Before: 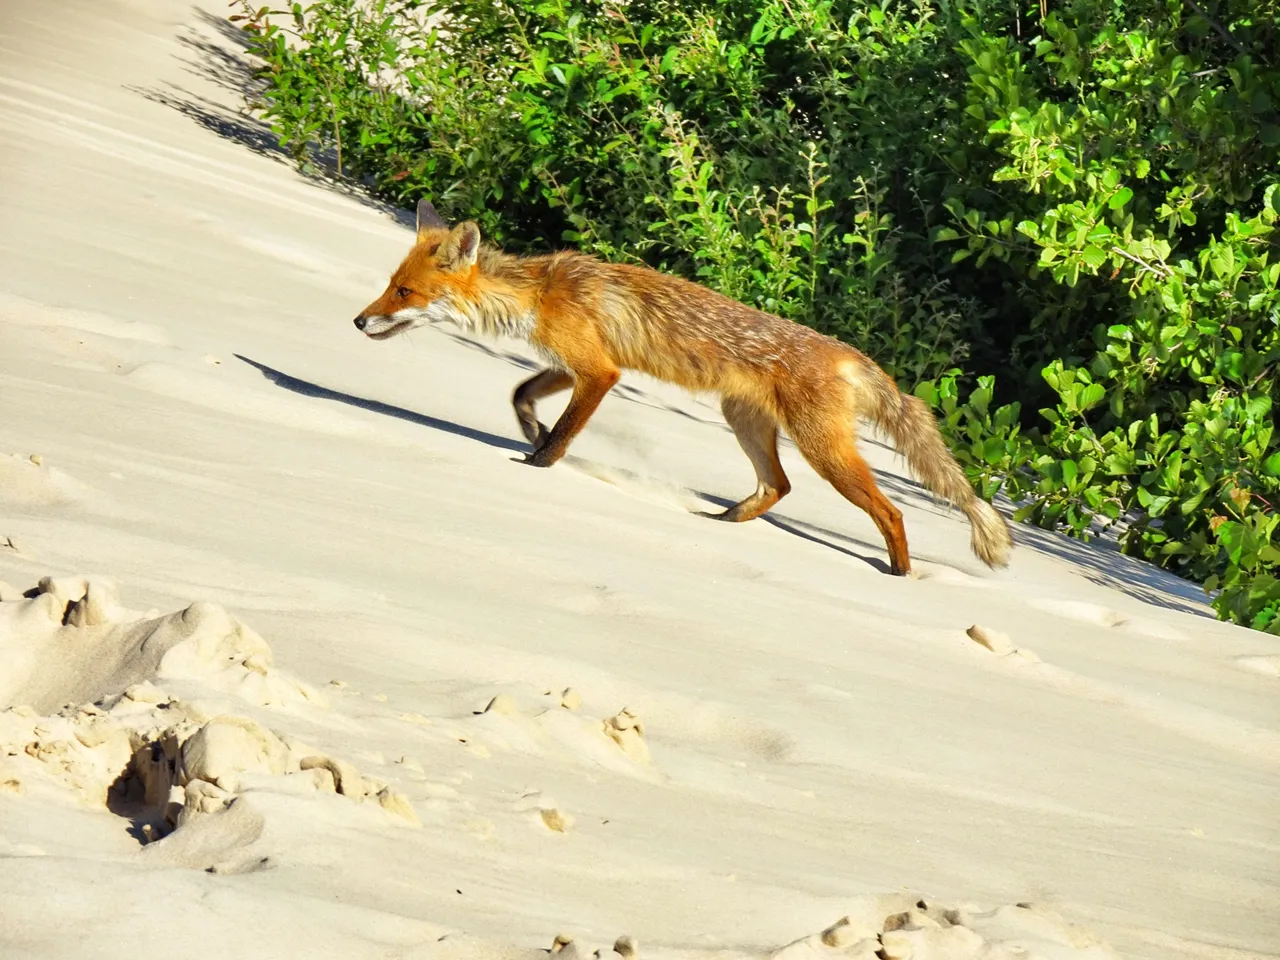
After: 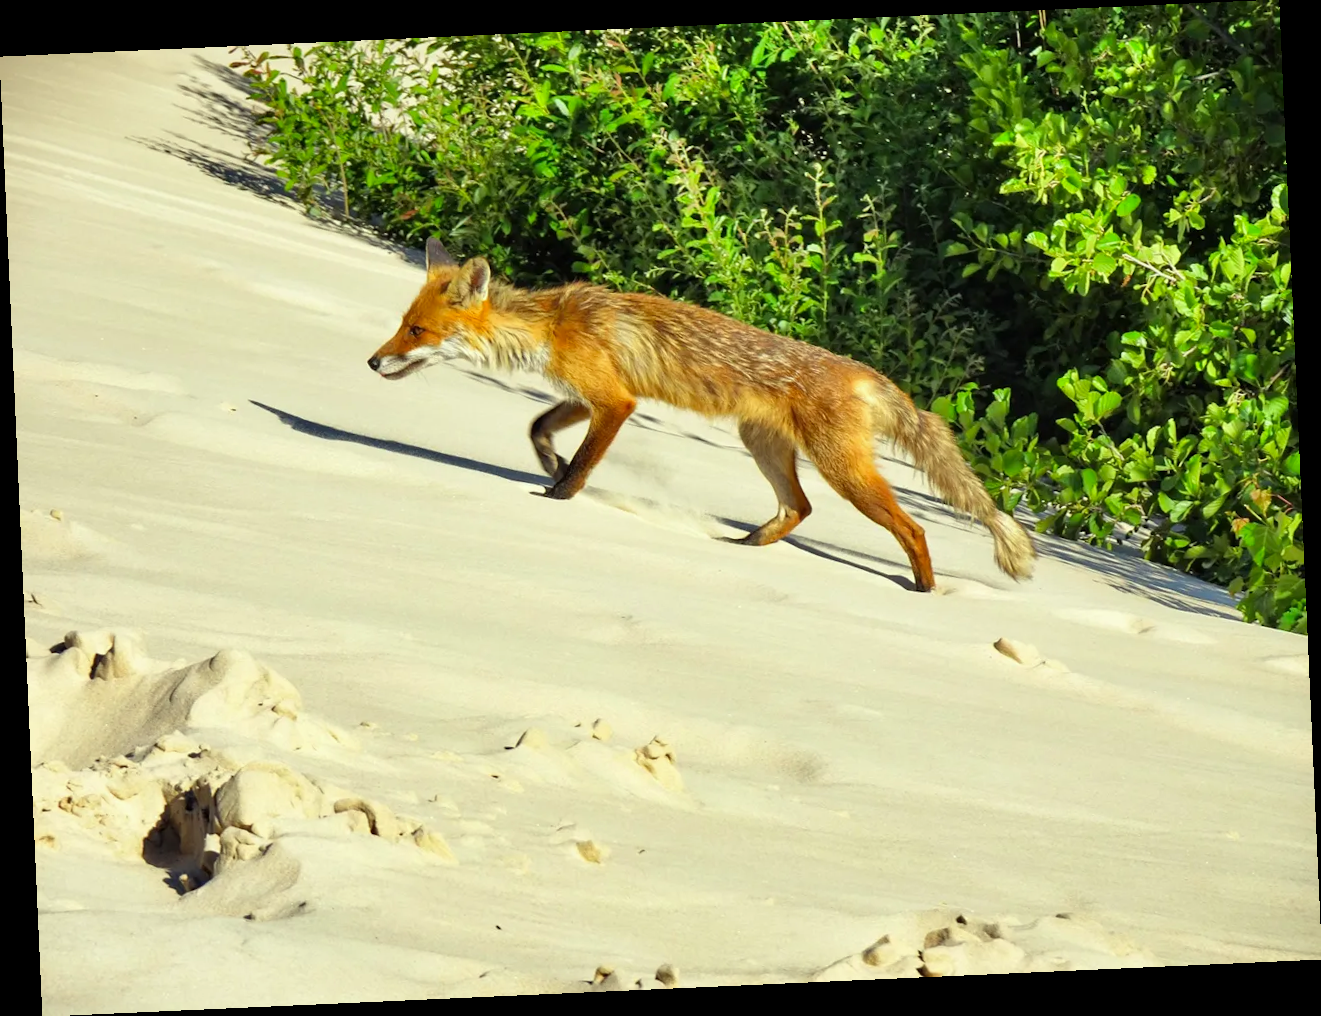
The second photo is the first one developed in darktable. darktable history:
rotate and perspective: rotation -2.56°, automatic cropping off
color correction: highlights a* -4.28, highlights b* 6.53
